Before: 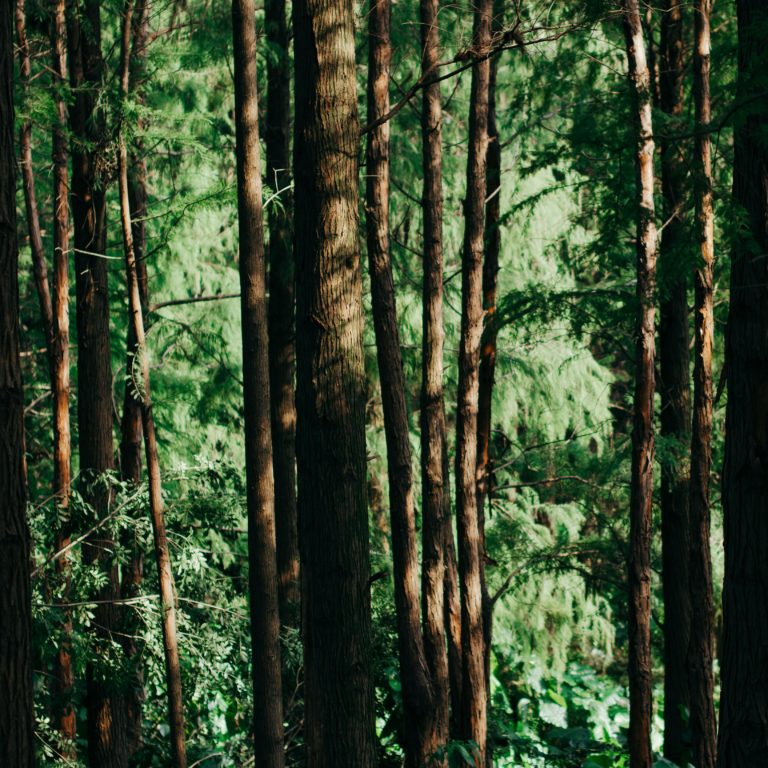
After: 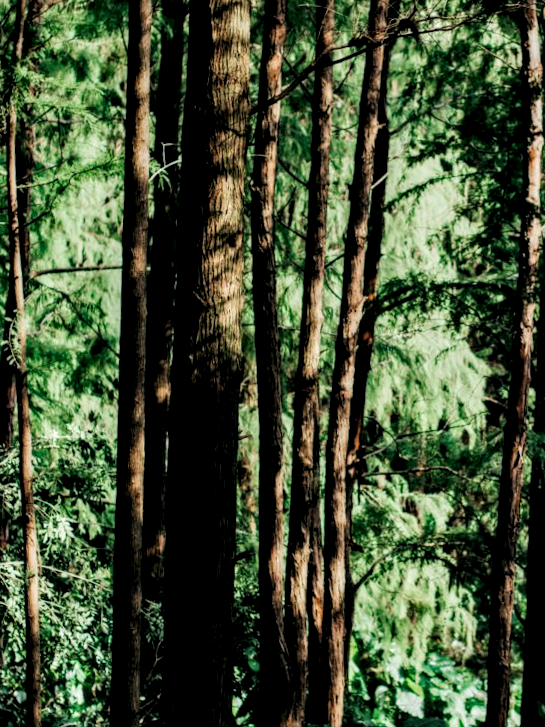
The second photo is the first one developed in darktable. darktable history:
color balance: contrast 10%
crop and rotate: angle -3.27°, left 14.277%, top 0.028%, right 10.766%, bottom 0.028%
filmic rgb: black relative exposure -7.65 EV, white relative exposure 4.56 EV, hardness 3.61
local contrast: highlights 60%, shadows 60%, detail 160%
